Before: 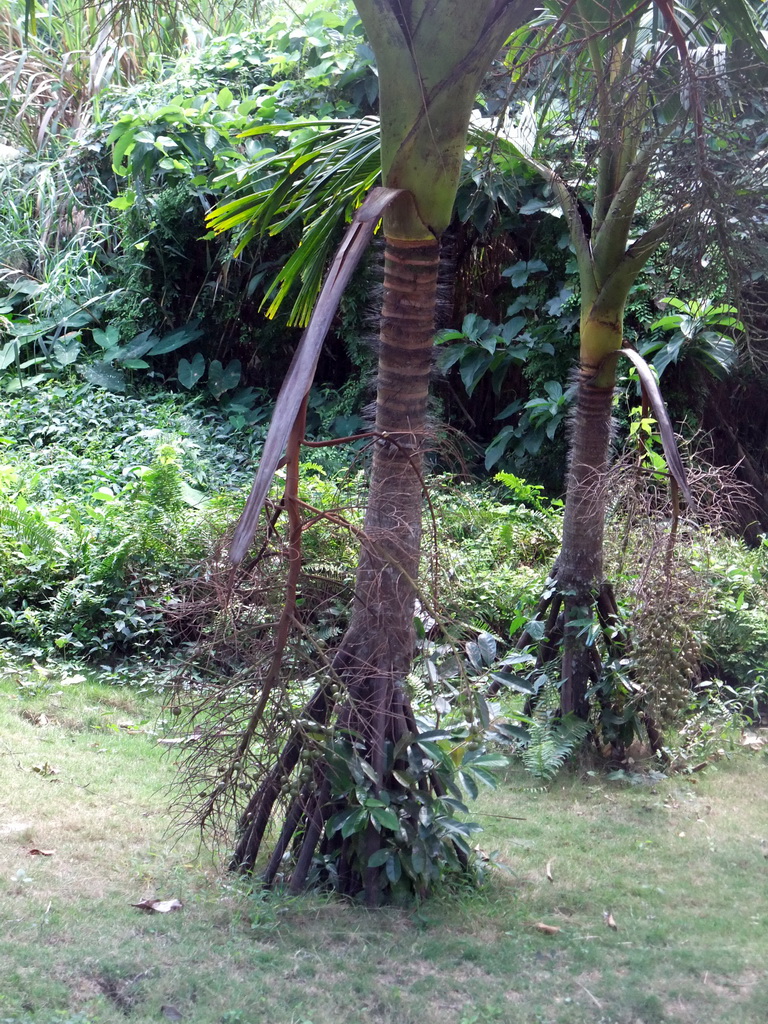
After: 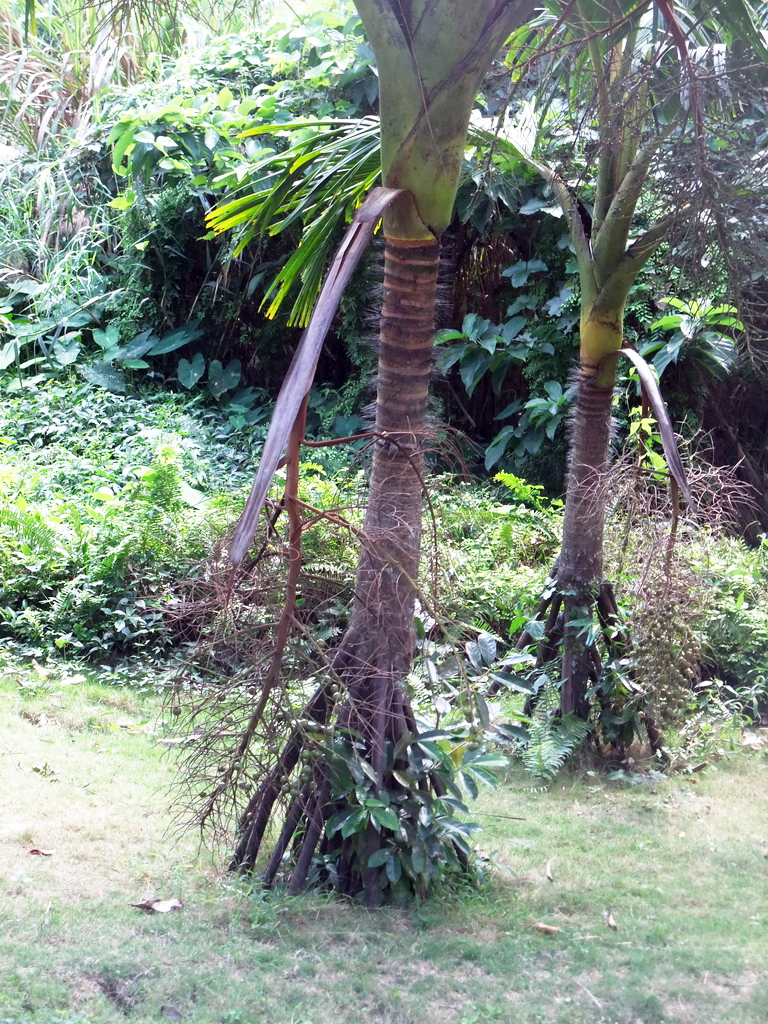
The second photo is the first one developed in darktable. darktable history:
rotate and perspective: automatic cropping original format, crop left 0, crop top 0
base curve: curves: ch0 [(0, 0) (0.579, 0.807) (1, 1)], preserve colors none
